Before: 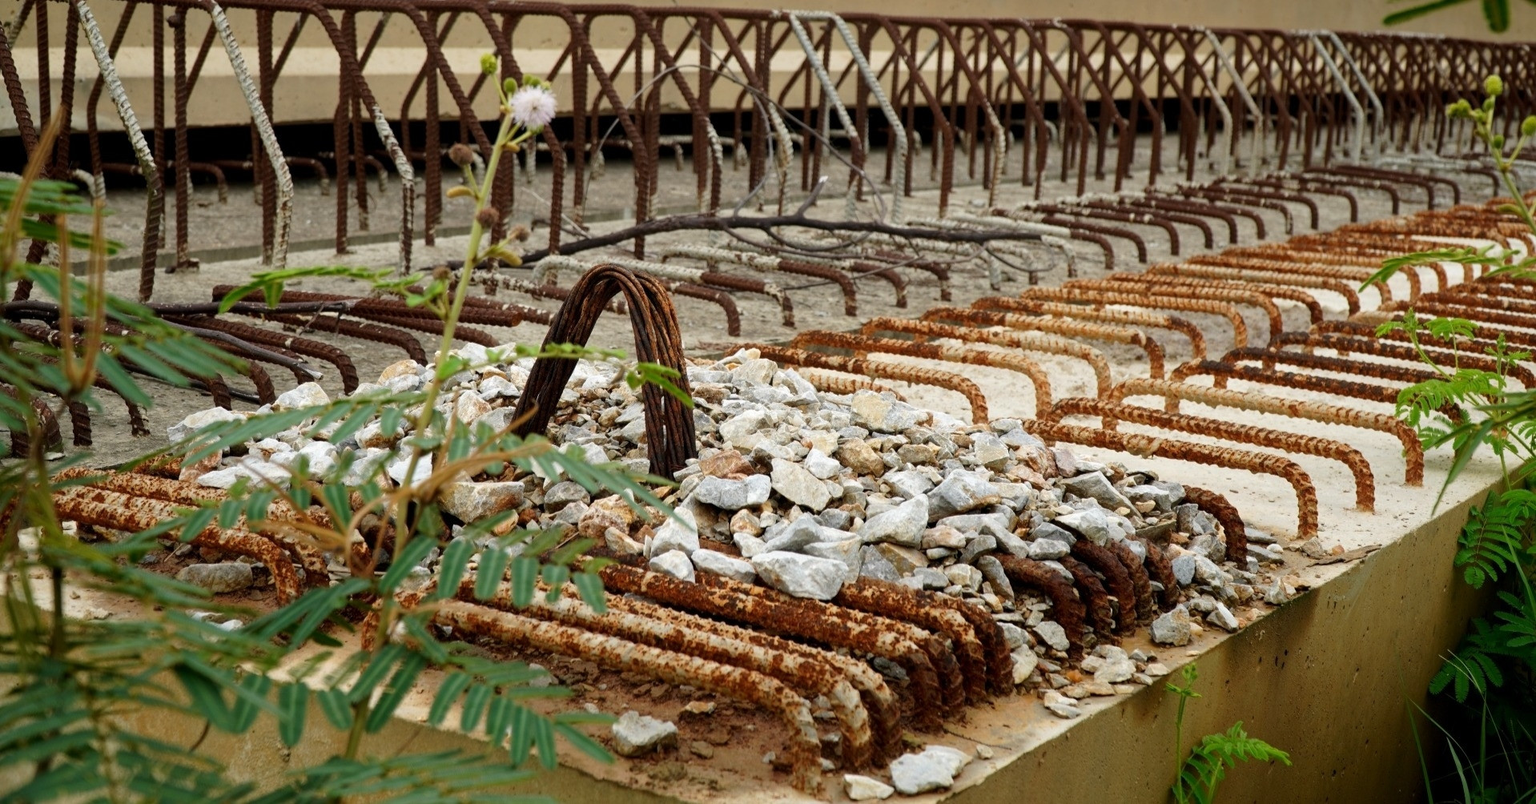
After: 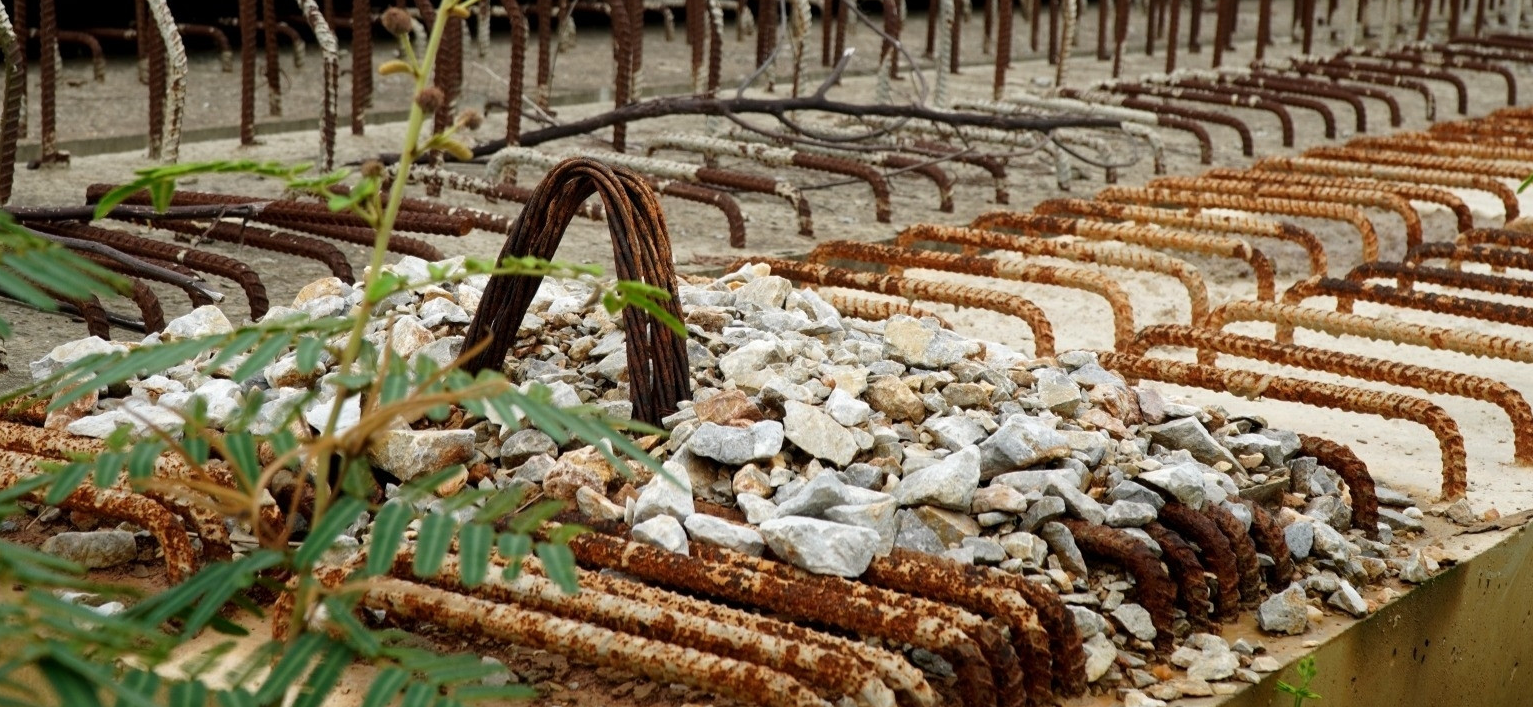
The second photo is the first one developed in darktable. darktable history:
crop: left 9.358%, top 17.211%, right 10.677%, bottom 12.327%
